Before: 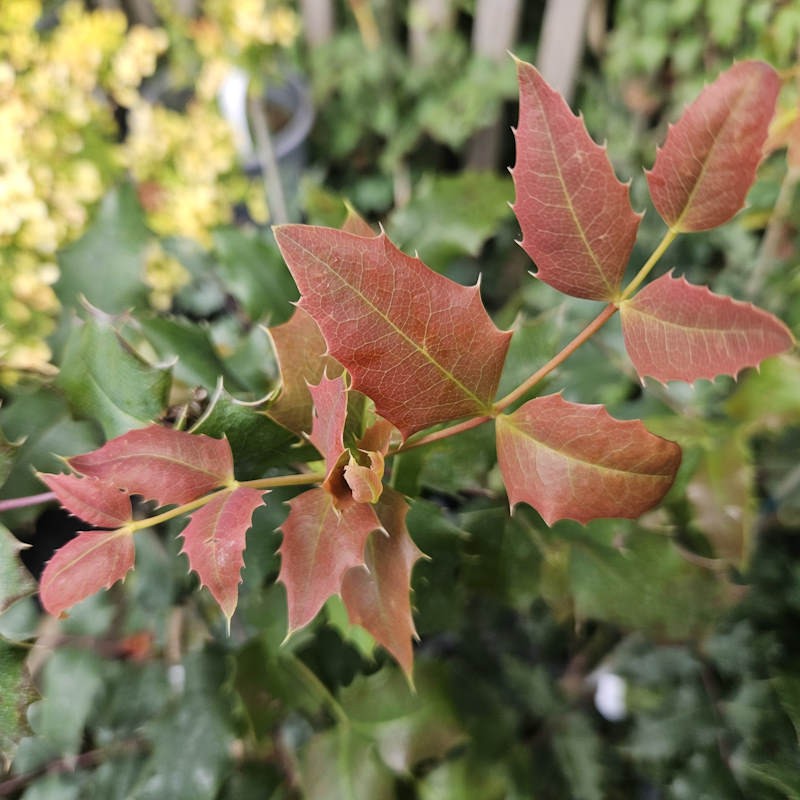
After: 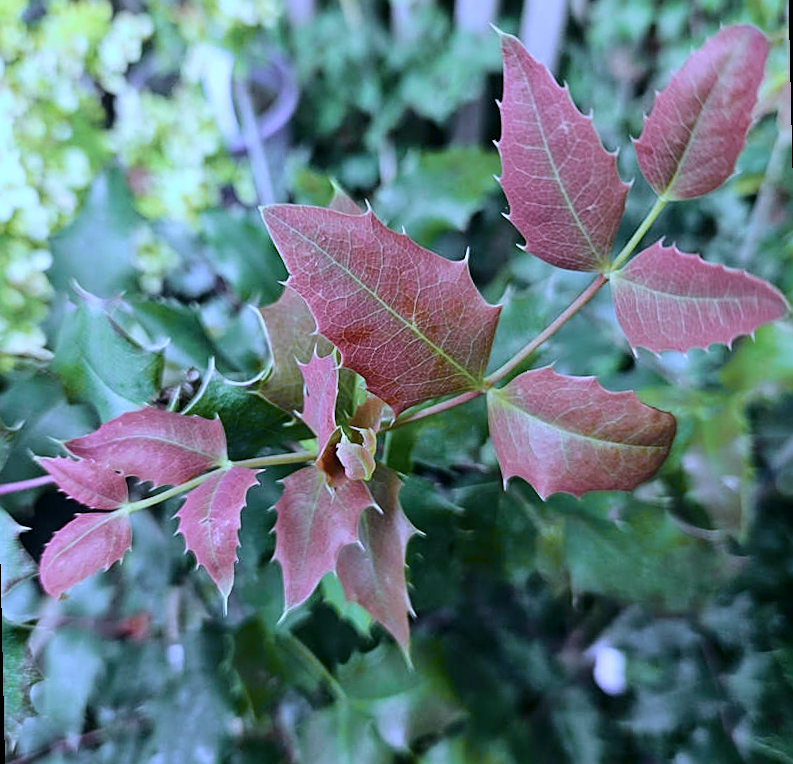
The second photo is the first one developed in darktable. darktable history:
rotate and perspective: rotation -1.32°, lens shift (horizontal) -0.031, crop left 0.015, crop right 0.985, crop top 0.047, crop bottom 0.982
sharpen: on, module defaults
tone curve: curves: ch0 [(0, 0.003) (0.056, 0.041) (0.211, 0.187) (0.482, 0.519) (0.836, 0.864) (0.997, 0.984)]; ch1 [(0, 0) (0.276, 0.206) (0.393, 0.364) (0.482, 0.471) (0.506, 0.5) (0.523, 0.523) (0.572, 0.604) (0.635, 0.665) (0.695, 0.759) (1, 1)]; ch2 [(0, 0) (0.438, 0.456) (0.473, 0.47) (0.503, 0.503) (0.536, 0.527) (0.562, 0.584) (0.612, 0.61) (0.679, 0.72) (1, 1)], color space Lab, independent channels, preserve colors none
white balance: red 0.766, blue 1.537
